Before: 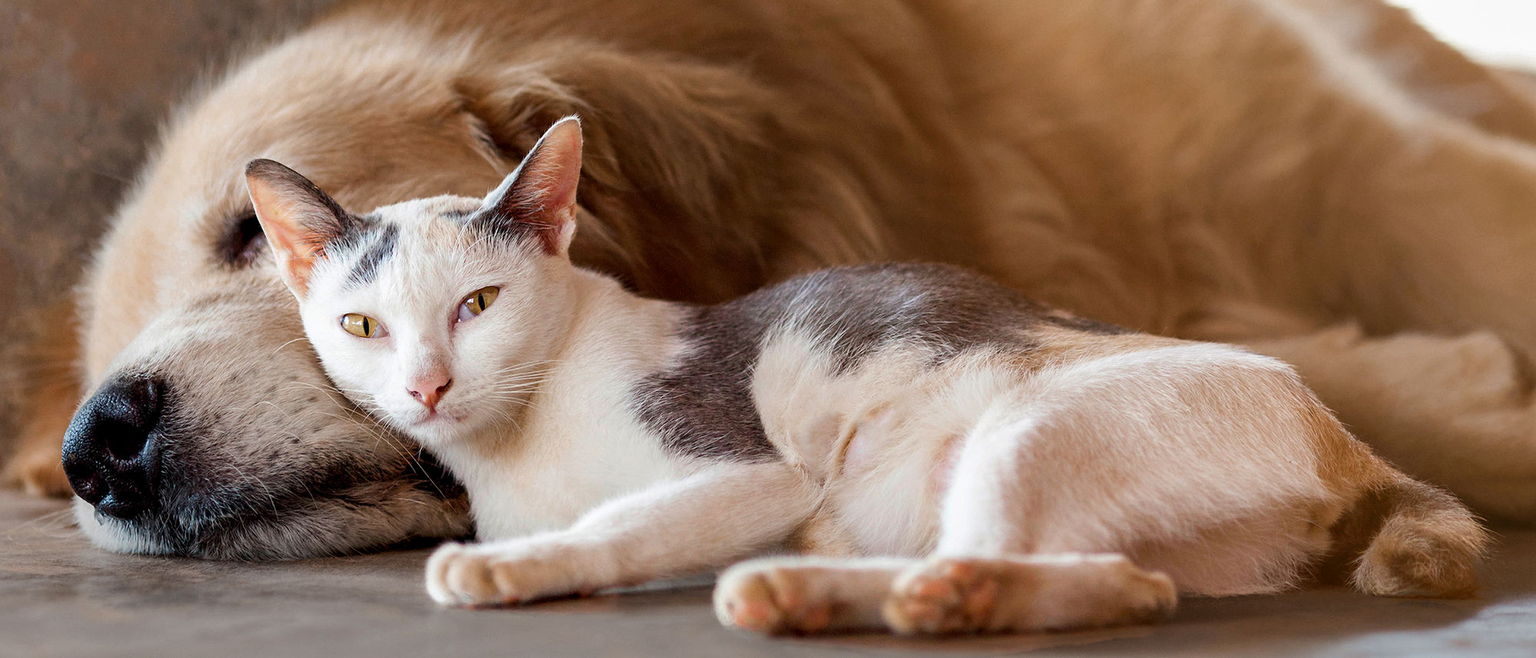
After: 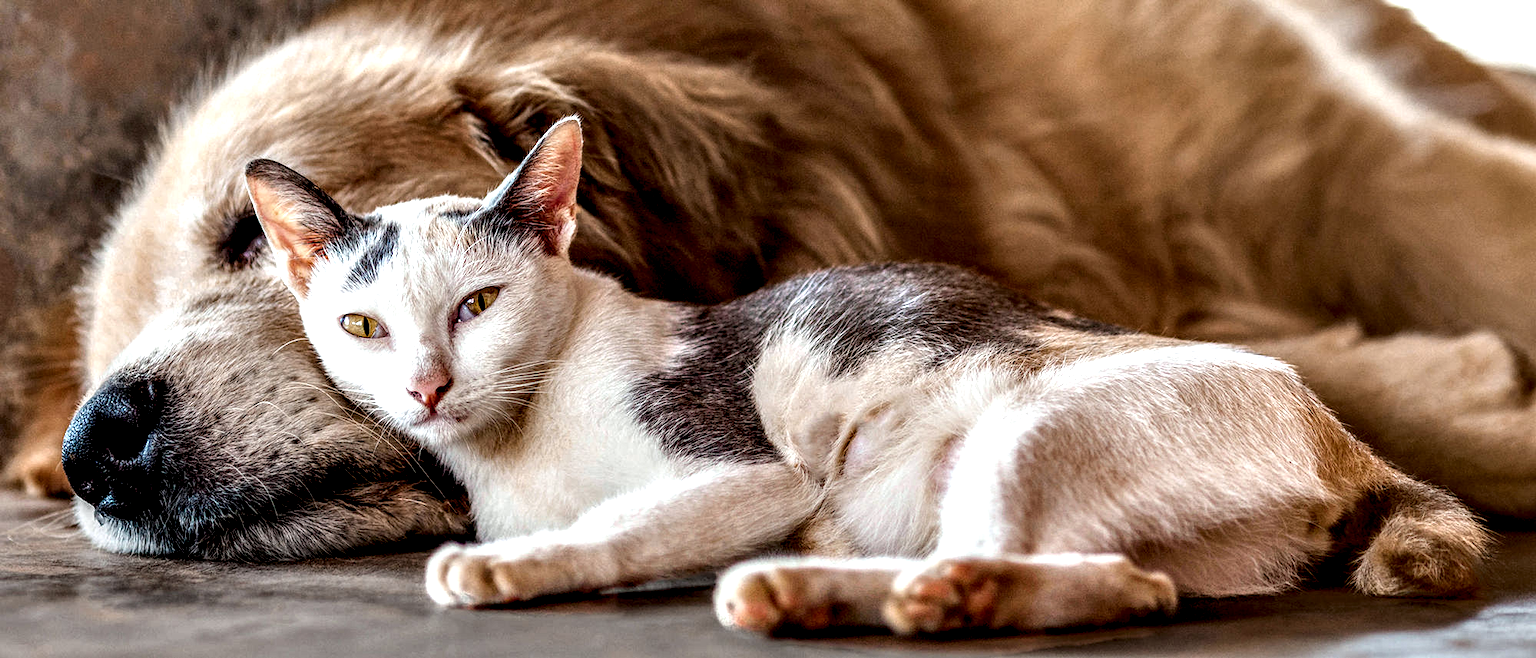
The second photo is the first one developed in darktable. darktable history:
contrast equalizer: octaves 7, y [[0.6 ×6], [0.55 ×6], [0 ×6], [0 ×6], [0 ×6]]
local contrast: highlights 0%, shadows 6%, detail 182%
